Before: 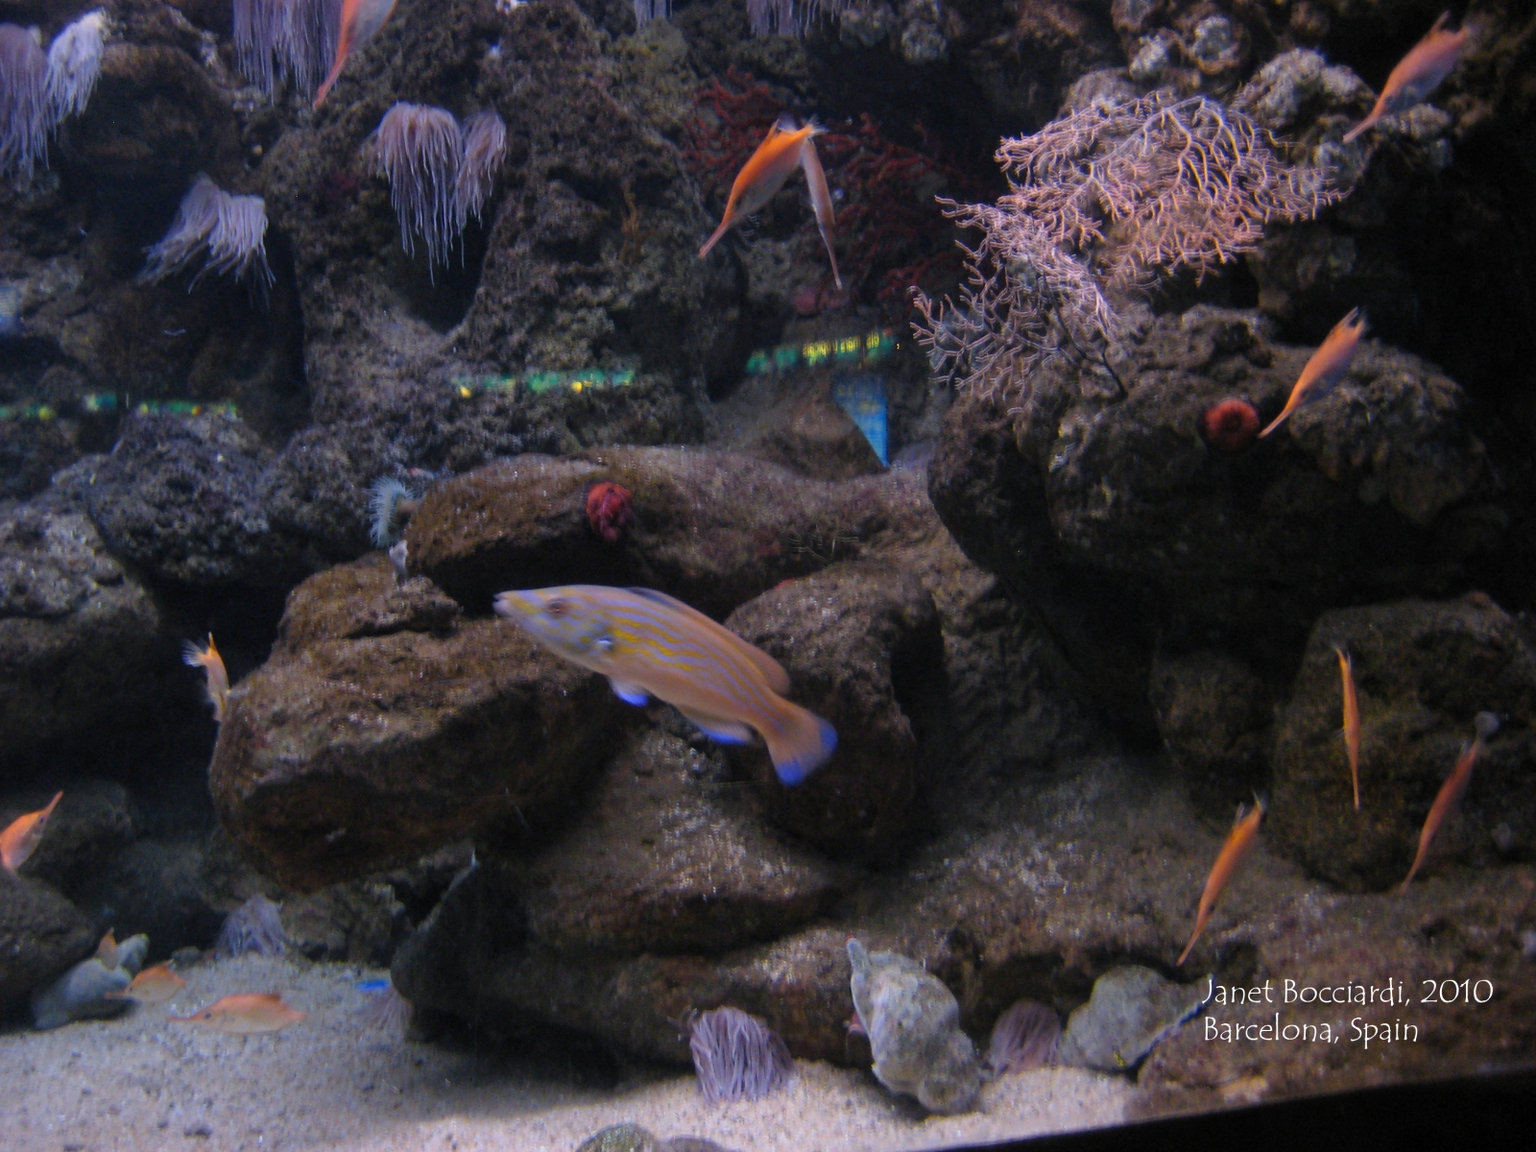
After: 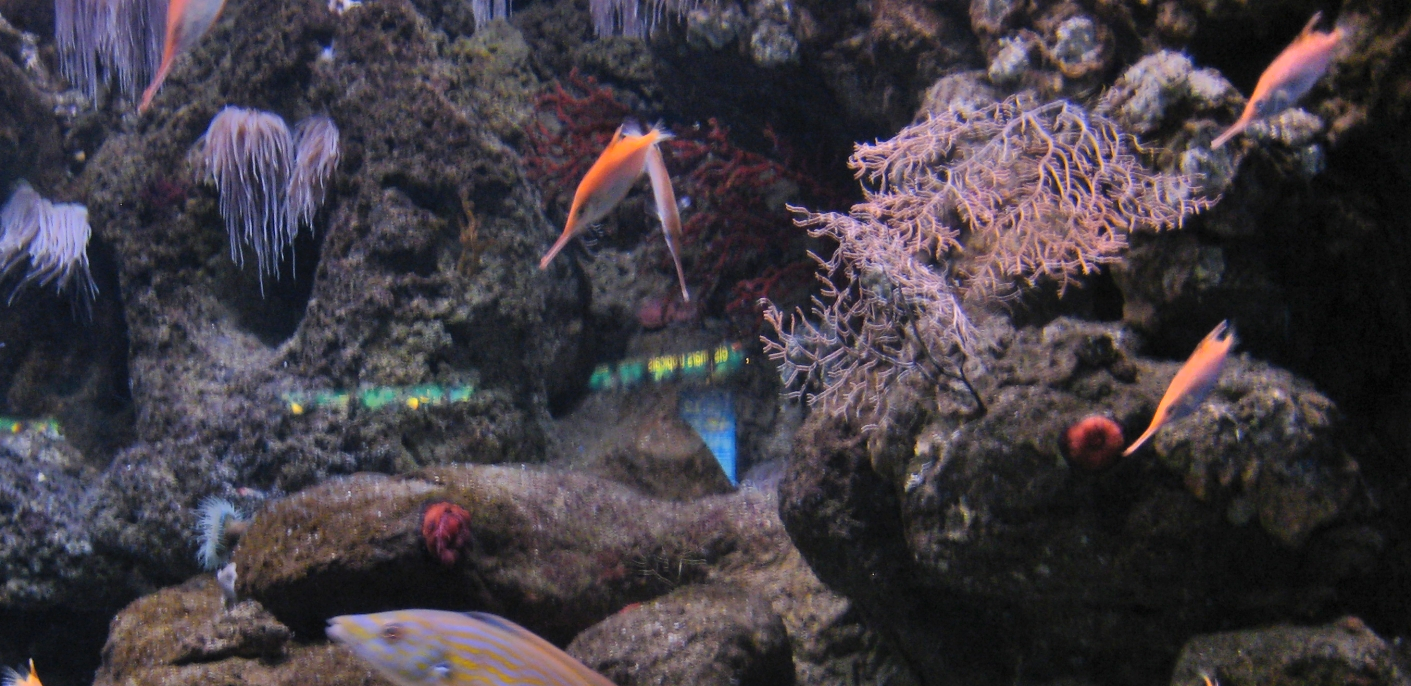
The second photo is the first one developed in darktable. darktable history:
shadows and highlights: highlights color adjustment 0%, soften with gaussian
crop and rotate: left 11.812%, bottom 42.776%
